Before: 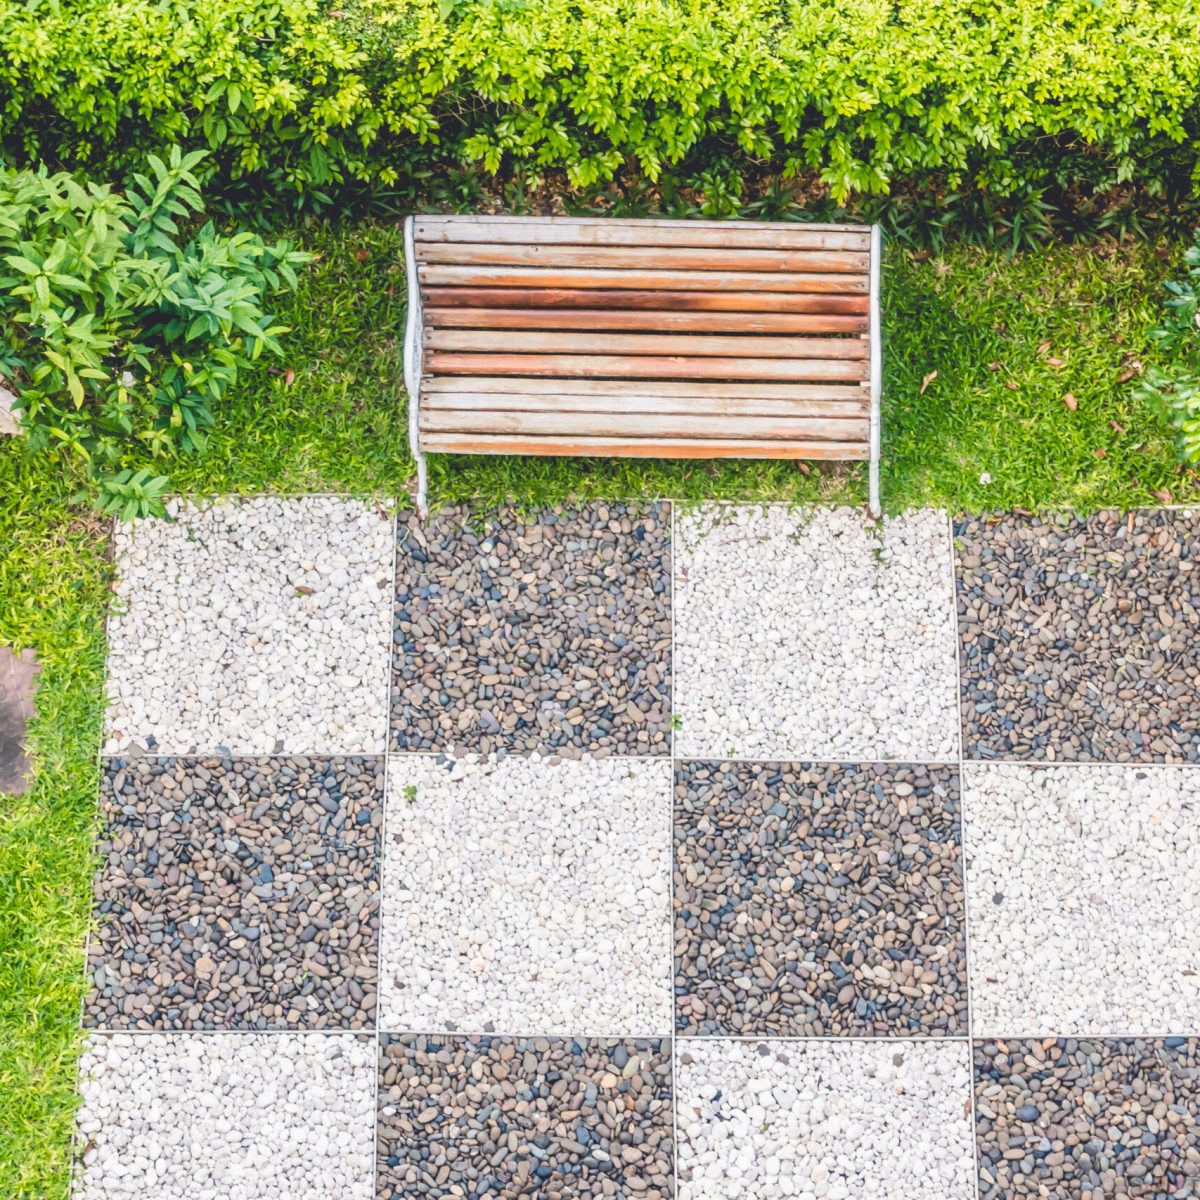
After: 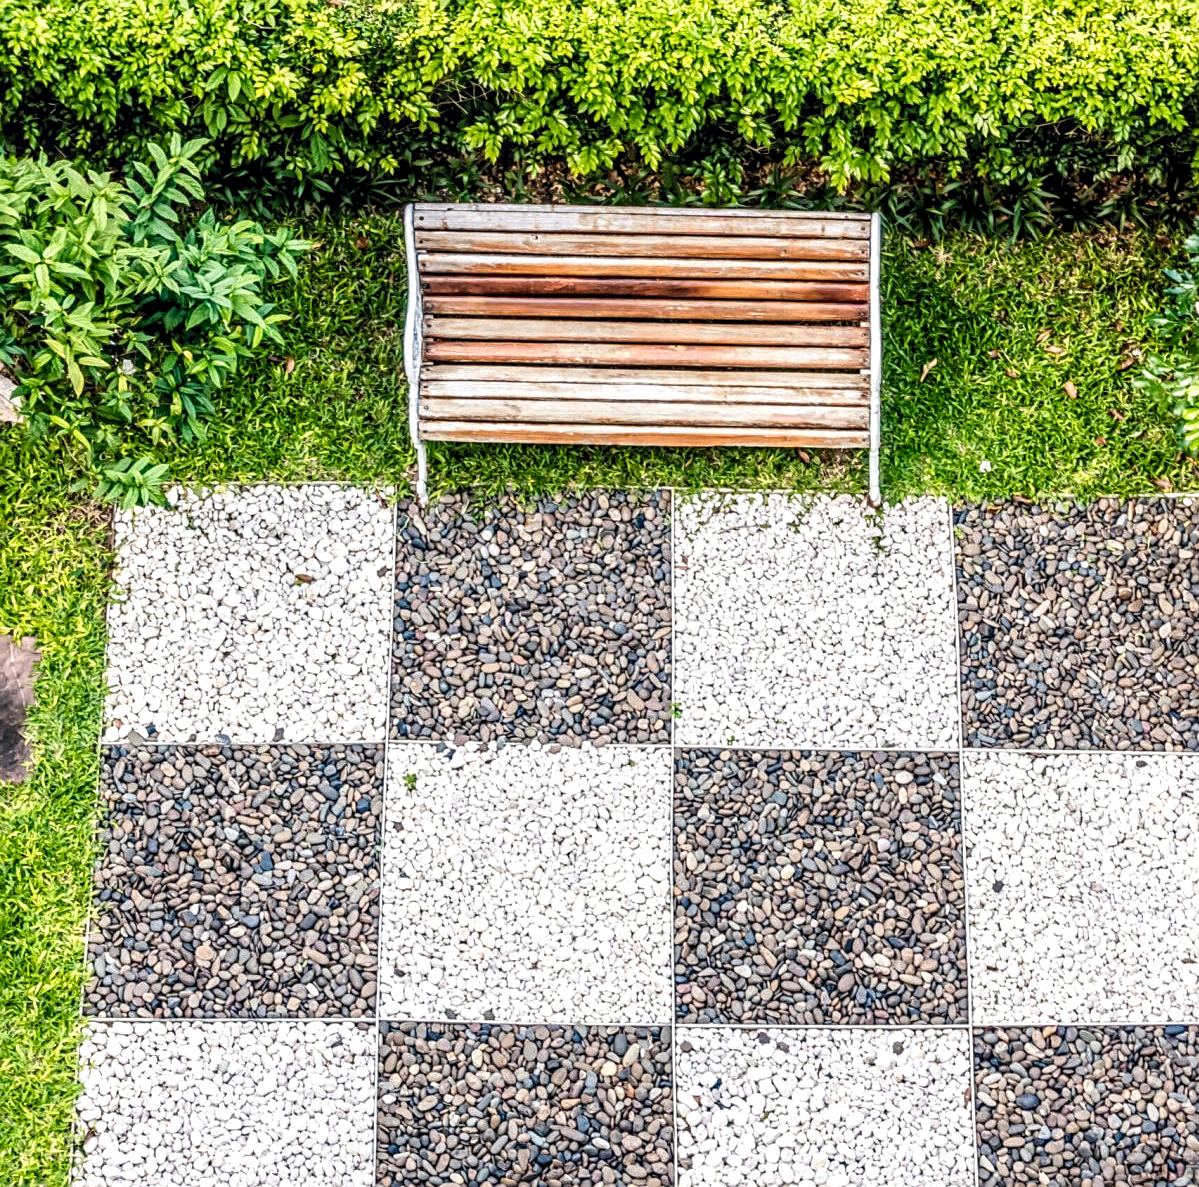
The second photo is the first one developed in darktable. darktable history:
crop: top 1.049%, right 0.001%
local contrast: highlights 19%, detail 186%
haze removal: compatibility mode true, adaptive false
sharpen: radius 2.167, amount 0.381, threshold 0
